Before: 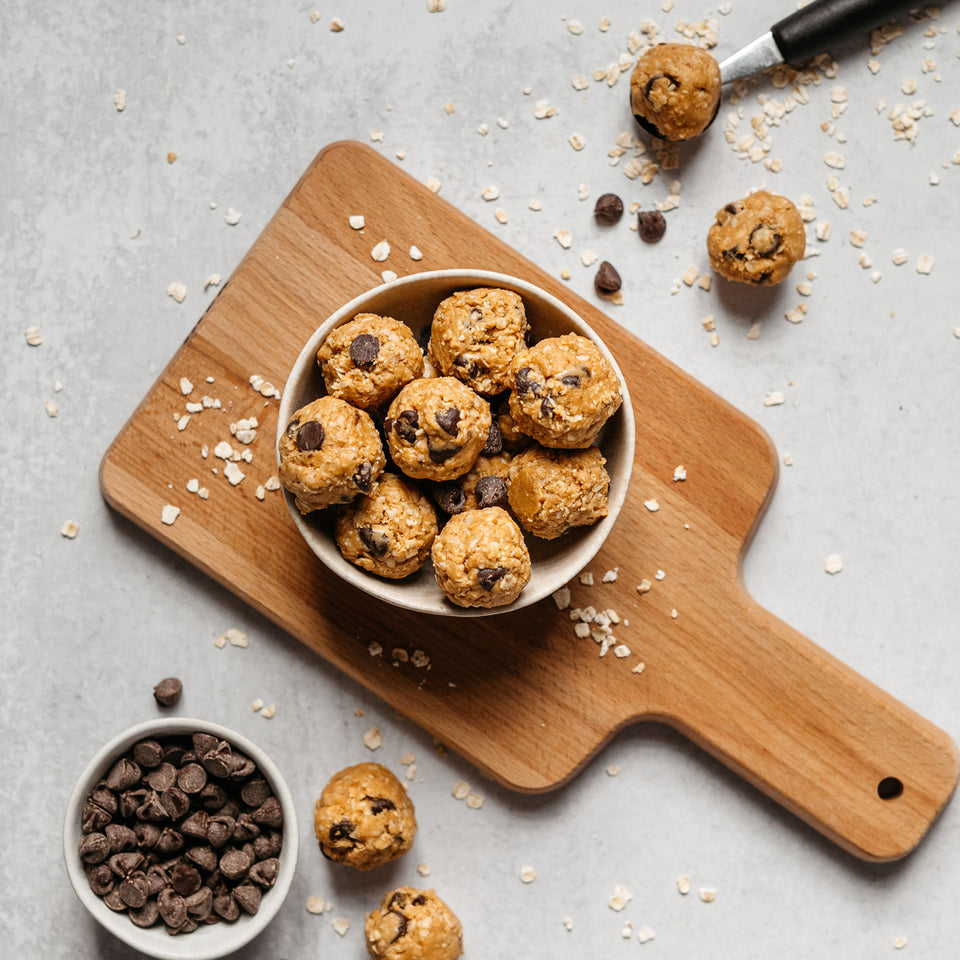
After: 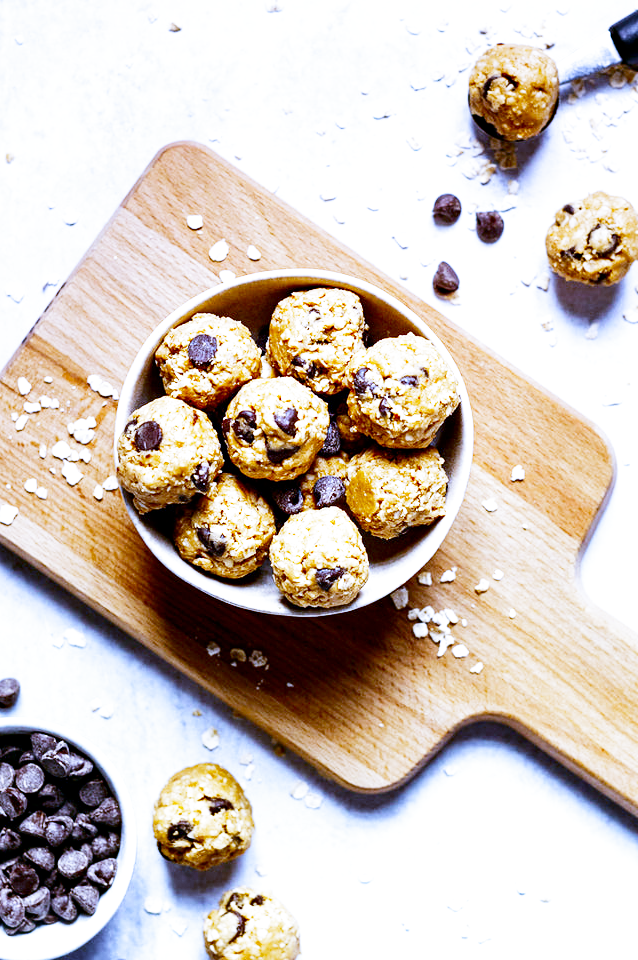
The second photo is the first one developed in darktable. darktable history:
contrast brightness saturation: contrast 0.12, brightness -0.12, saturation 0.2
filmic rgb: middle gray luminance 12.74%, black relative exposure -10.13 EV, white relative exposure 3.47 EV, threshold 6 EV, target black luminance 0%, hardness 5.74, latitude 44.69%, contrast 1.221, highlights saturation mix 5%, shadows ↔ highlights balance 26.78%, add noise in highlights 0, preserve chrominance no, color science v3 (2019), use custom middle-gray values true, iterations of high-quality reconstruction 0, contrast in highlights soft, enable highlight reconstruction true
crop: left 16.899%, right 16.556%
white balance: red 0.766, blue 1.537
exposure: black level correction 0, exposure 1.173 EV, compensate exposure bias true, compensate highlight preservation false
graduated density: density 0.38 EV, hardness 21%, rotation -6.11°, saturation 32%
haze removal: compatibility mode true, adaptive false
